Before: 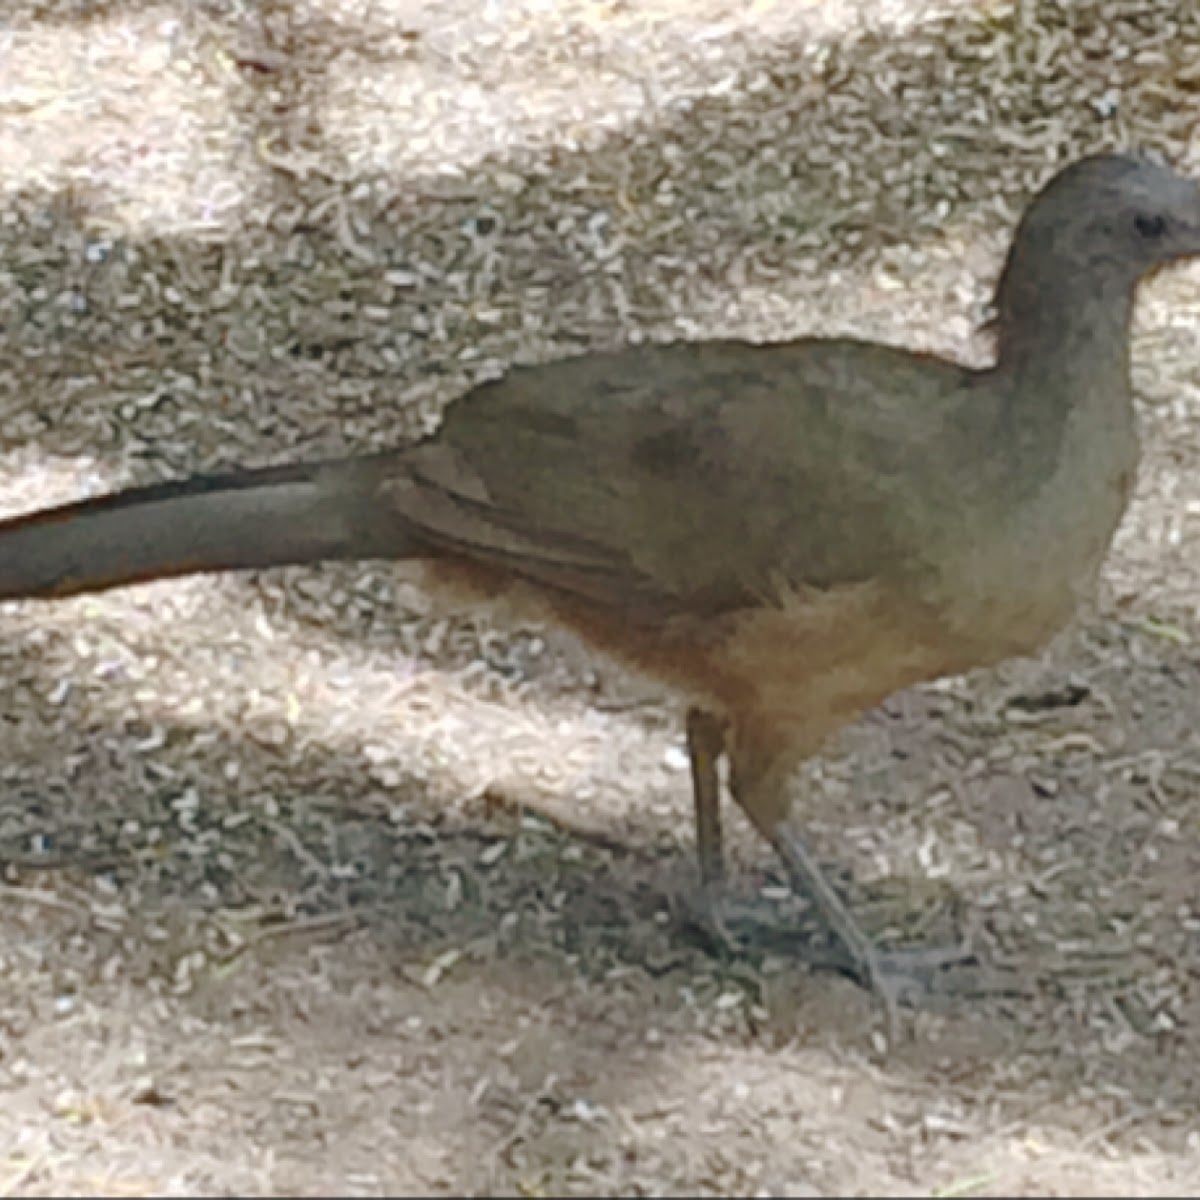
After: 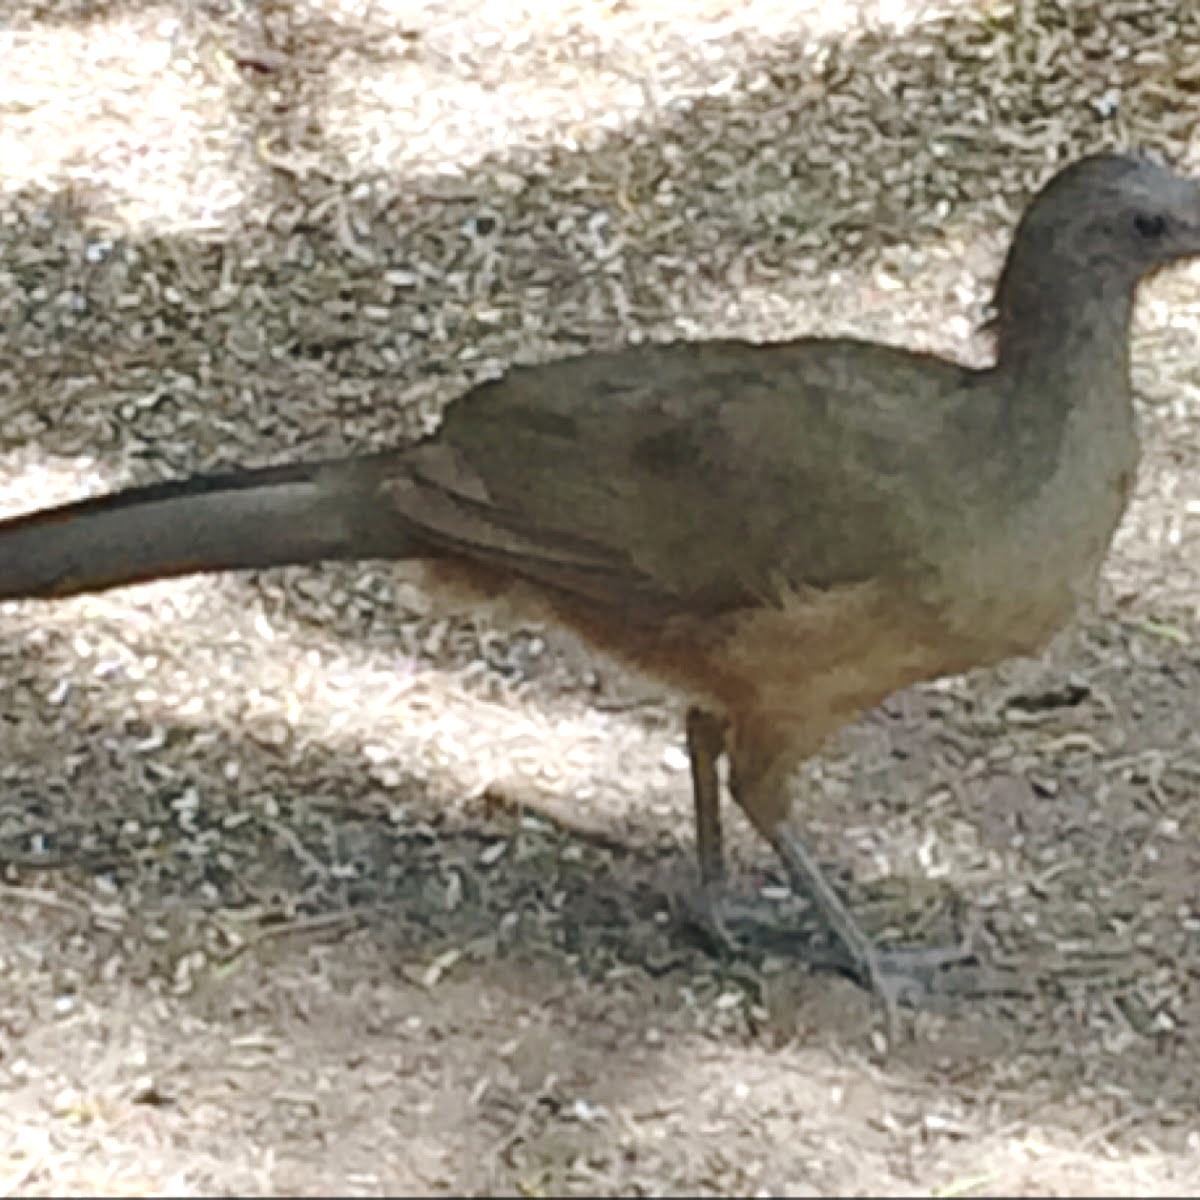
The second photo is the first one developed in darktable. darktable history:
contrast equalizer: octaves 7, y [[0.5, 0.5, 0.472, 0.5, 0.5, 0.5], [0.5 ×6], [0.5 ×6], [0 ×6], [0 ×6]], mix -0.284
tone equalizer: -8 EV -0.404 EV, -7 EV -0.368 EV, -6 EV -0.31 EV, -5 EV -0.224 EV, -3 EV 0.207 EV, -2 EV 0.317 EV, -1 EV 0.395 EV, +0 EV 0.391 EV, edges refinement/feathering 500, mask exposure compensation -1.57 EV, preserve details no
